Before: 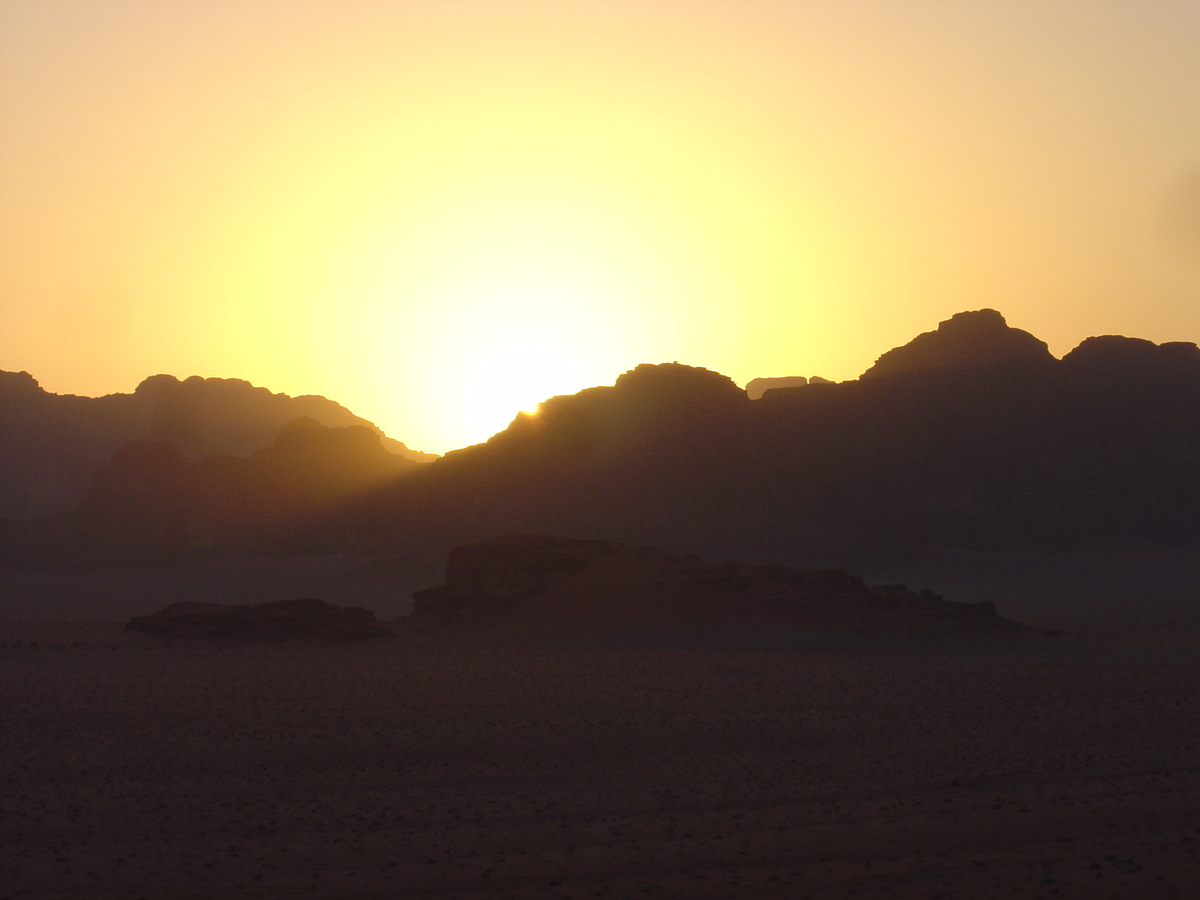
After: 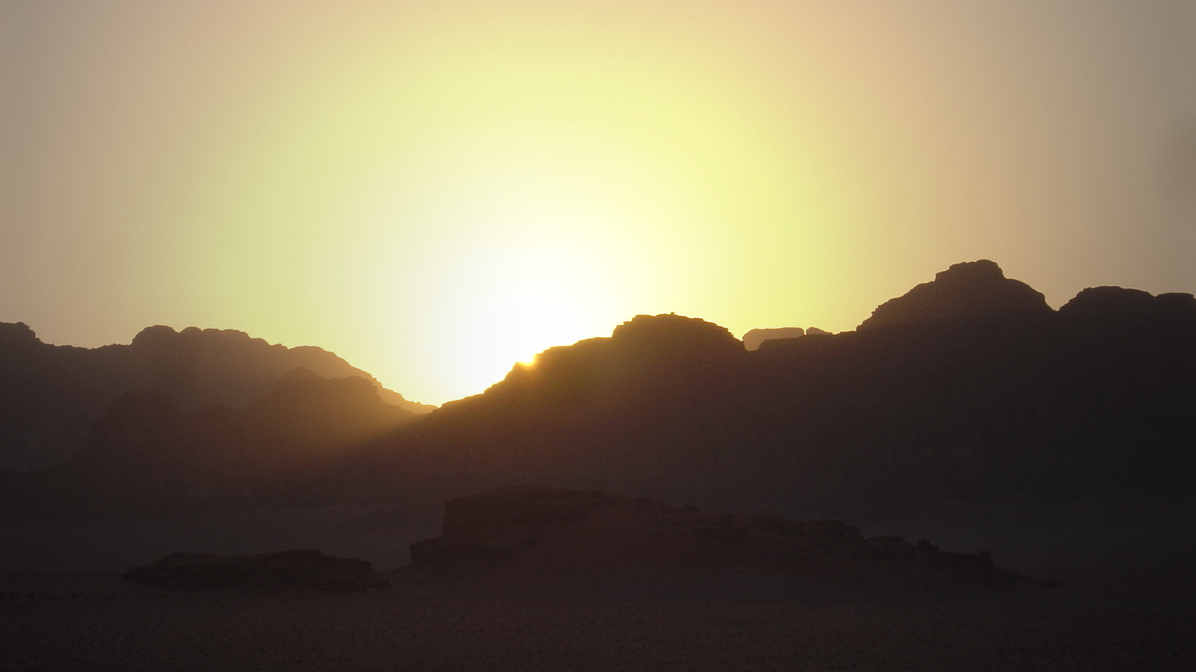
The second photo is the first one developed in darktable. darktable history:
crop: left 0.267%, top 5.506%, bottom 19.822%
vignetting: fall-off start 18.13%, fall-off radius 136.77%, width/height ratio 0.623, shape 0.598
